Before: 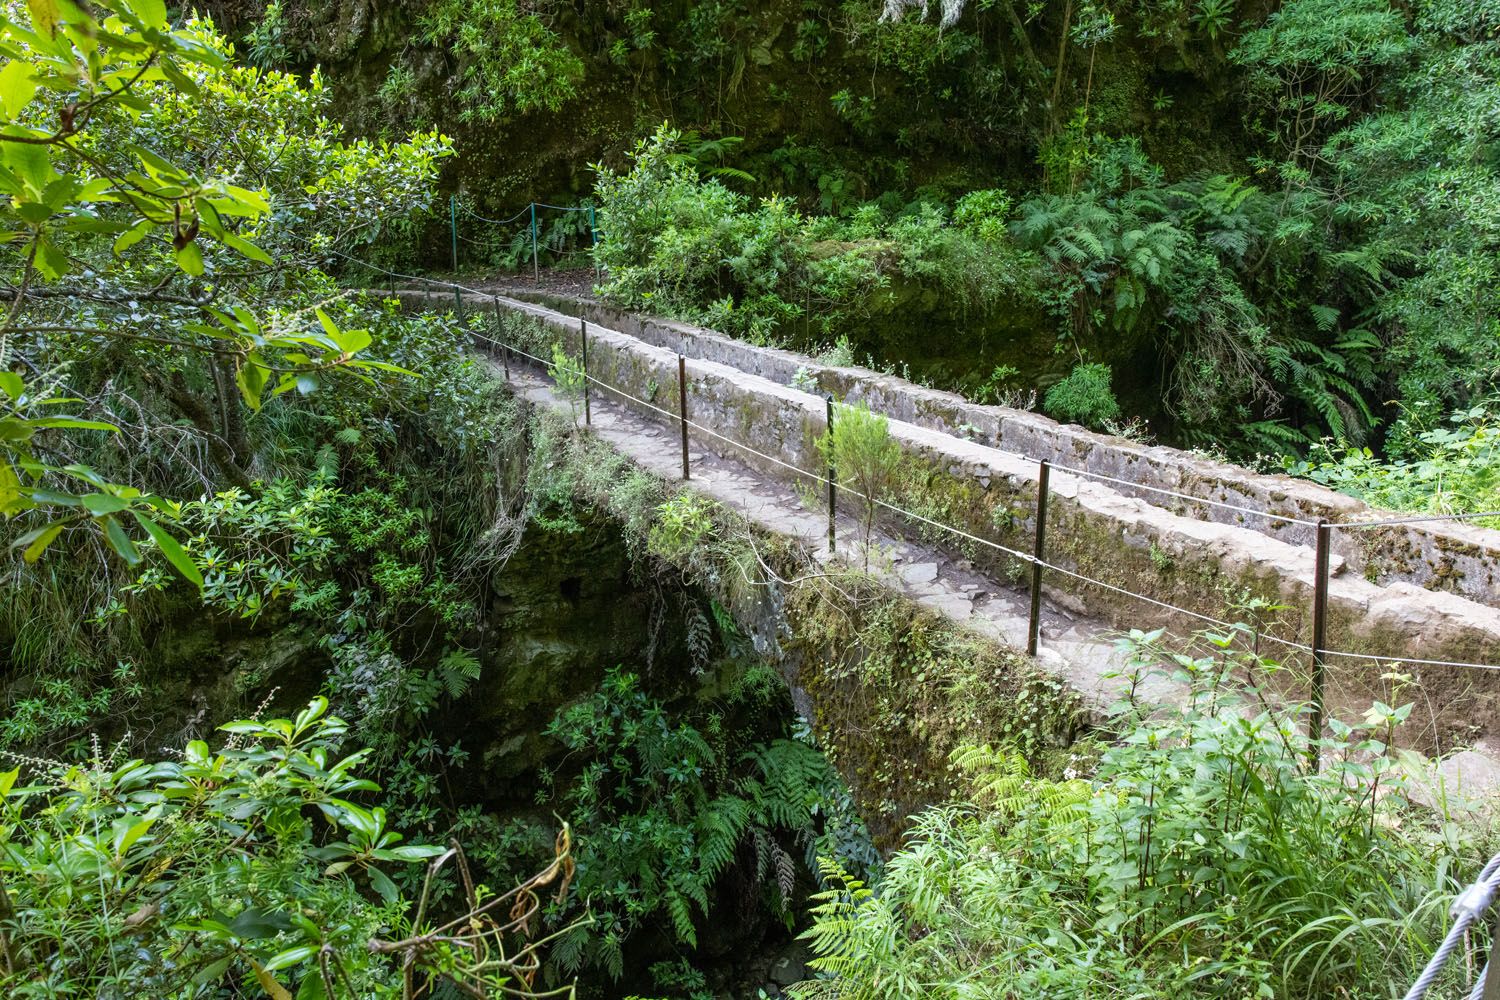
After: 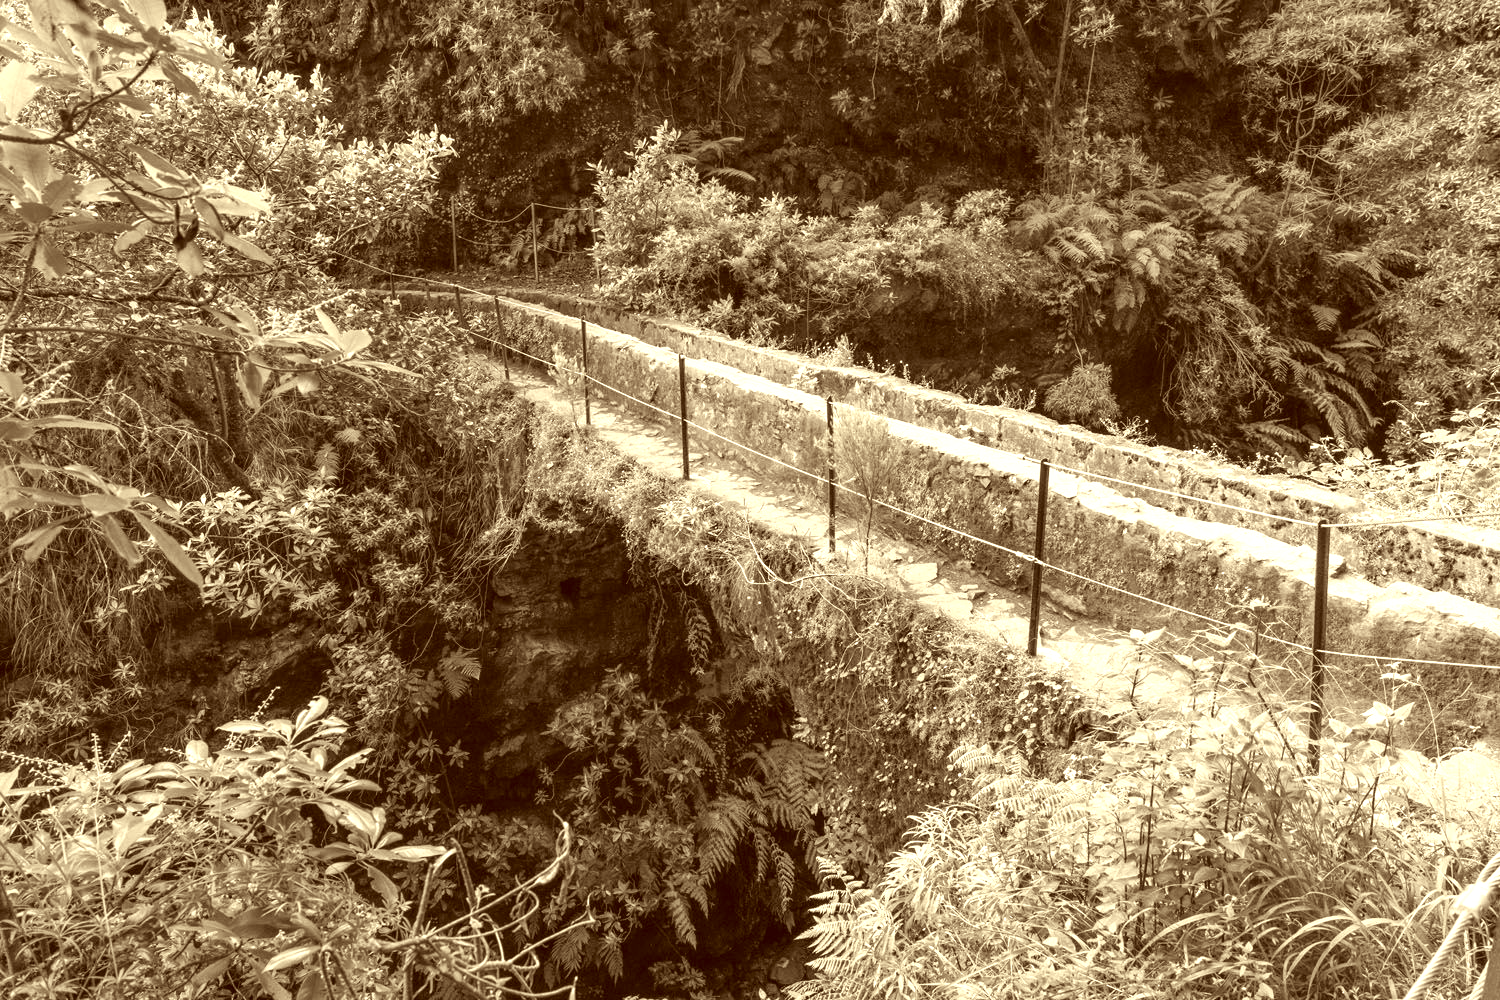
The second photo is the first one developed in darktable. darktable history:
color balance rgb: global offset › luminance 0.411%, global offset › chroma 0.213%, global offset › hue 255.38°, white fulcrum 0.066 EV, linear chroma grading › global chroma 24.702%, perceptual saturation grading › global saturation 25.216%, global vibrance 20%
contrast brightness saturation: saturation -0.986
color correction: highlights a* 1, highlights b* 24.32, shadows a* 16.09, shadows b* 24.3
exposure: black level correction 0, exposure 0.698 EV, compensate highlight preservation false
